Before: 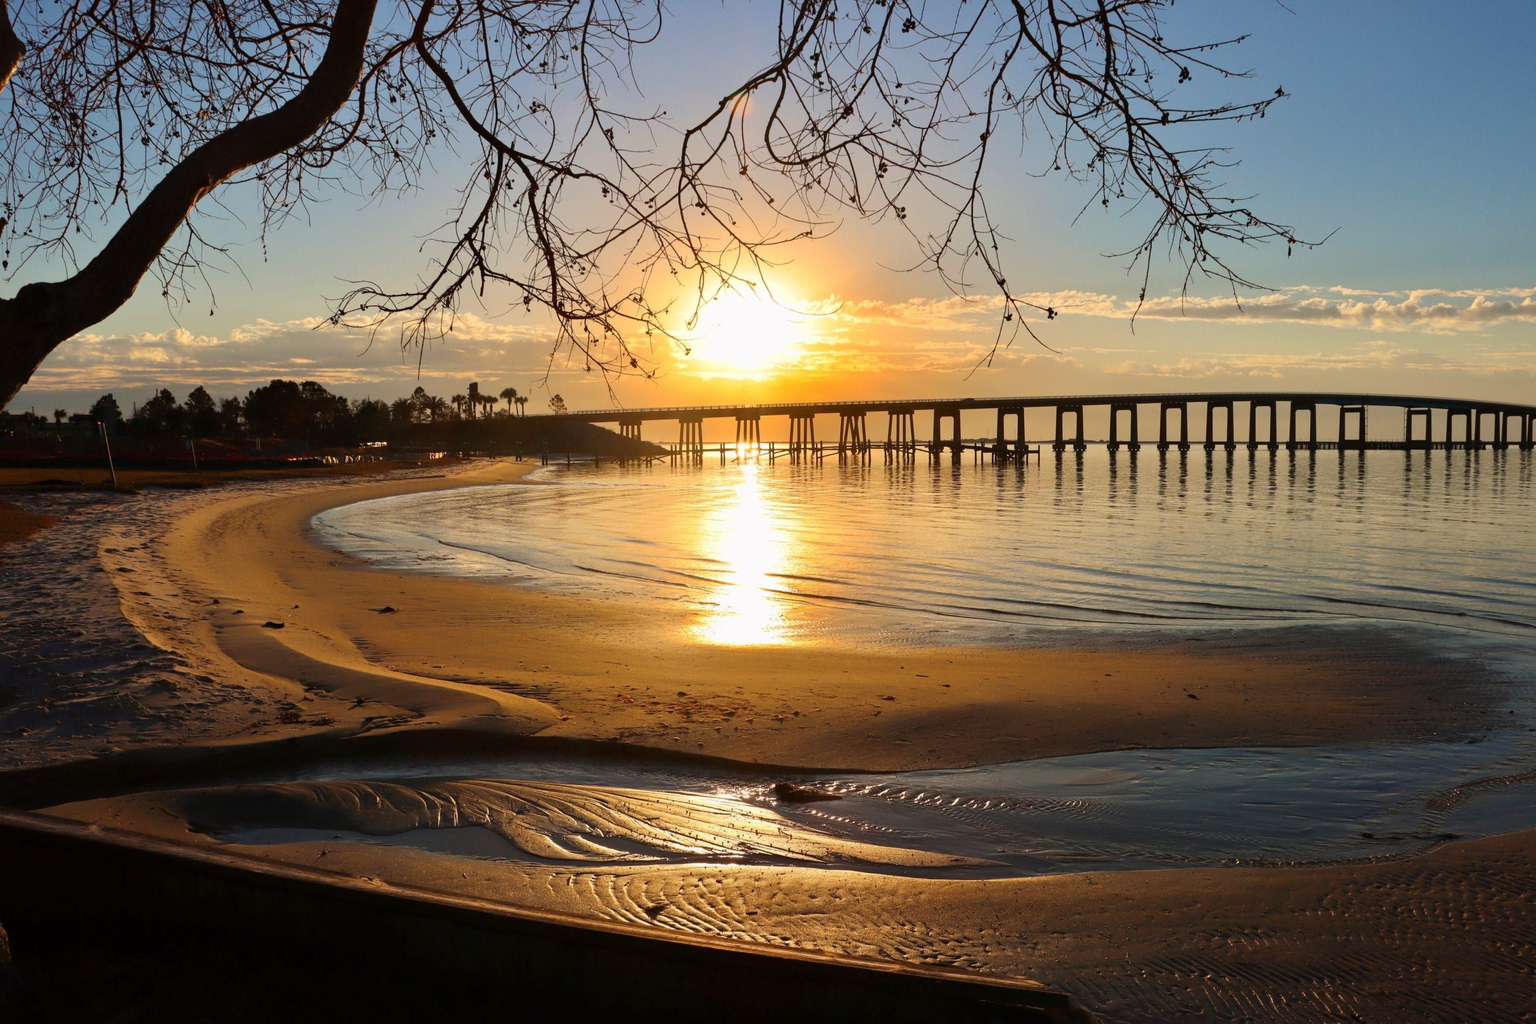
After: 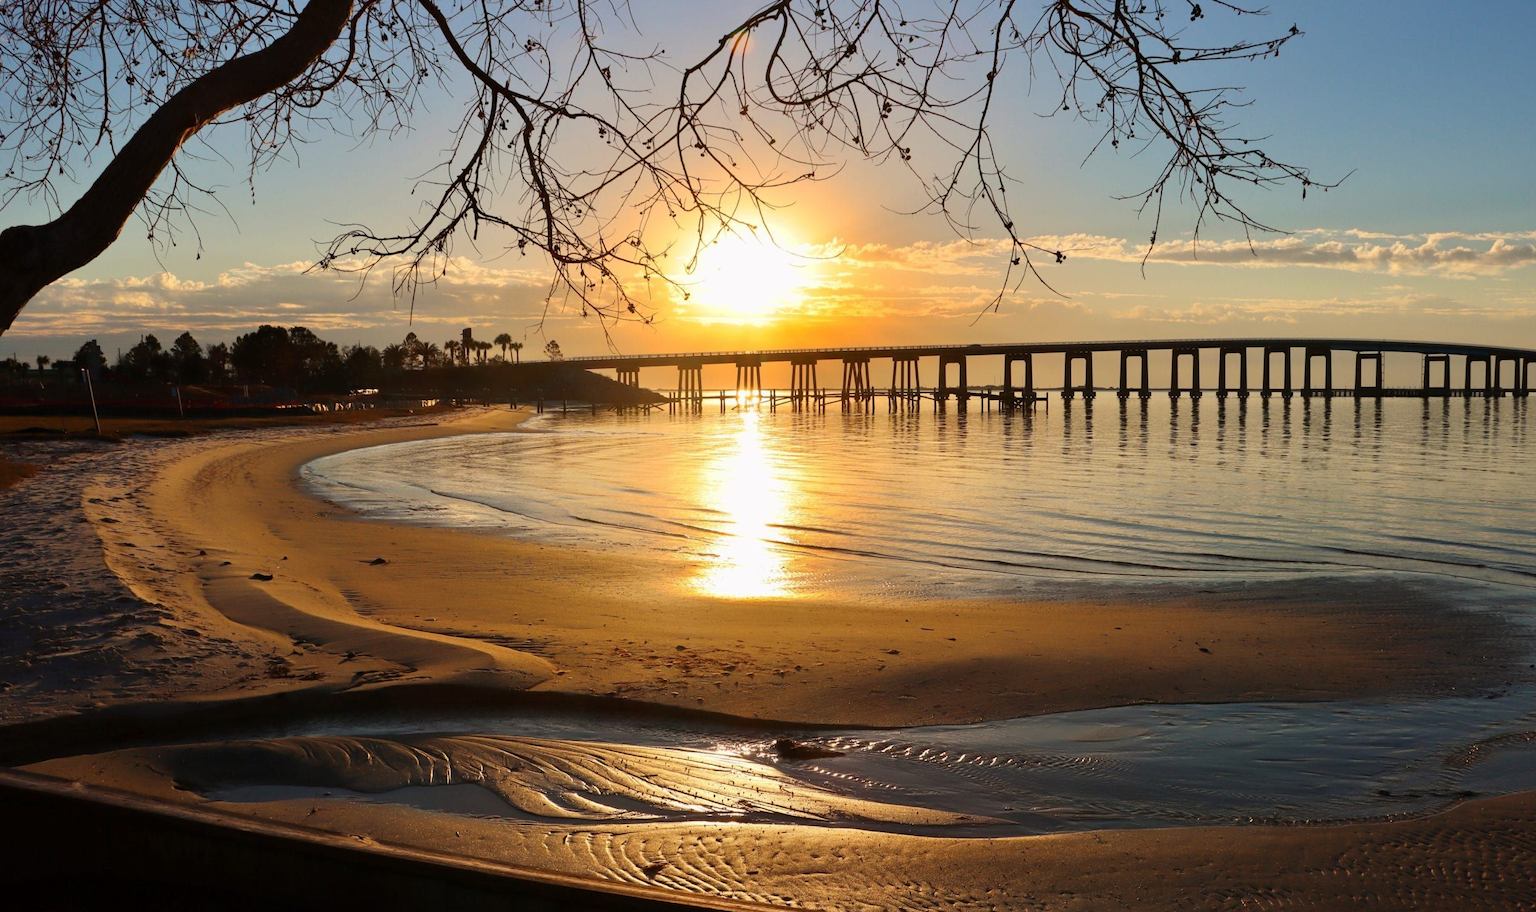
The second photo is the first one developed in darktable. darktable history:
crop: left 1.24%, top 6.198%, right 1.271%, bottom 6.954%
